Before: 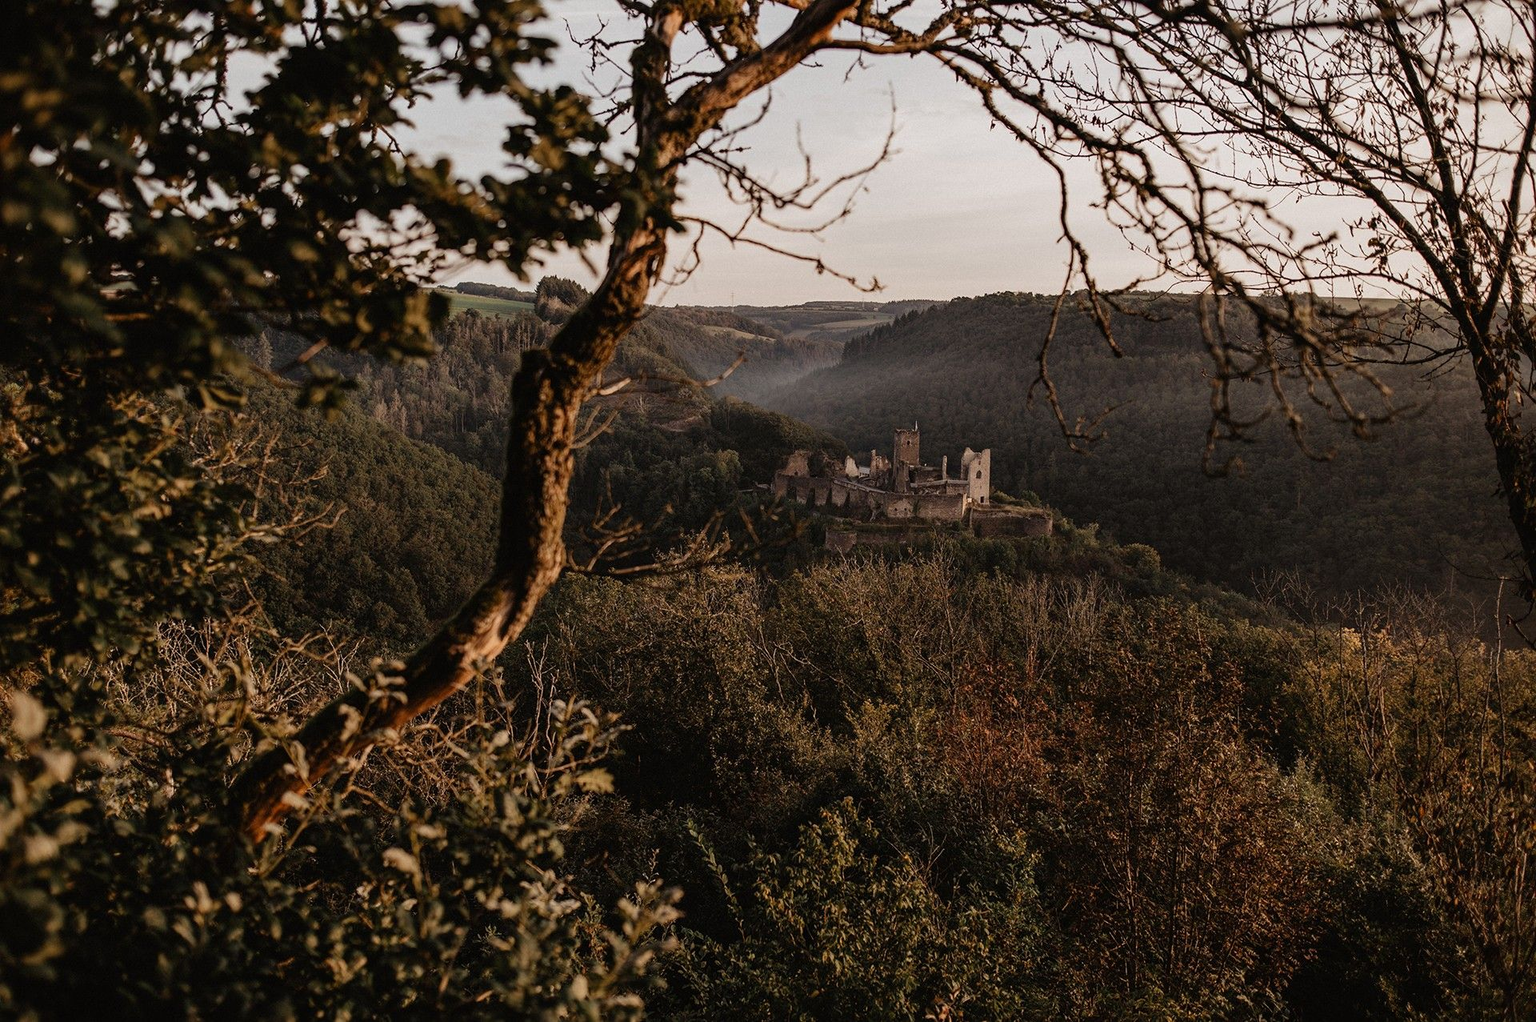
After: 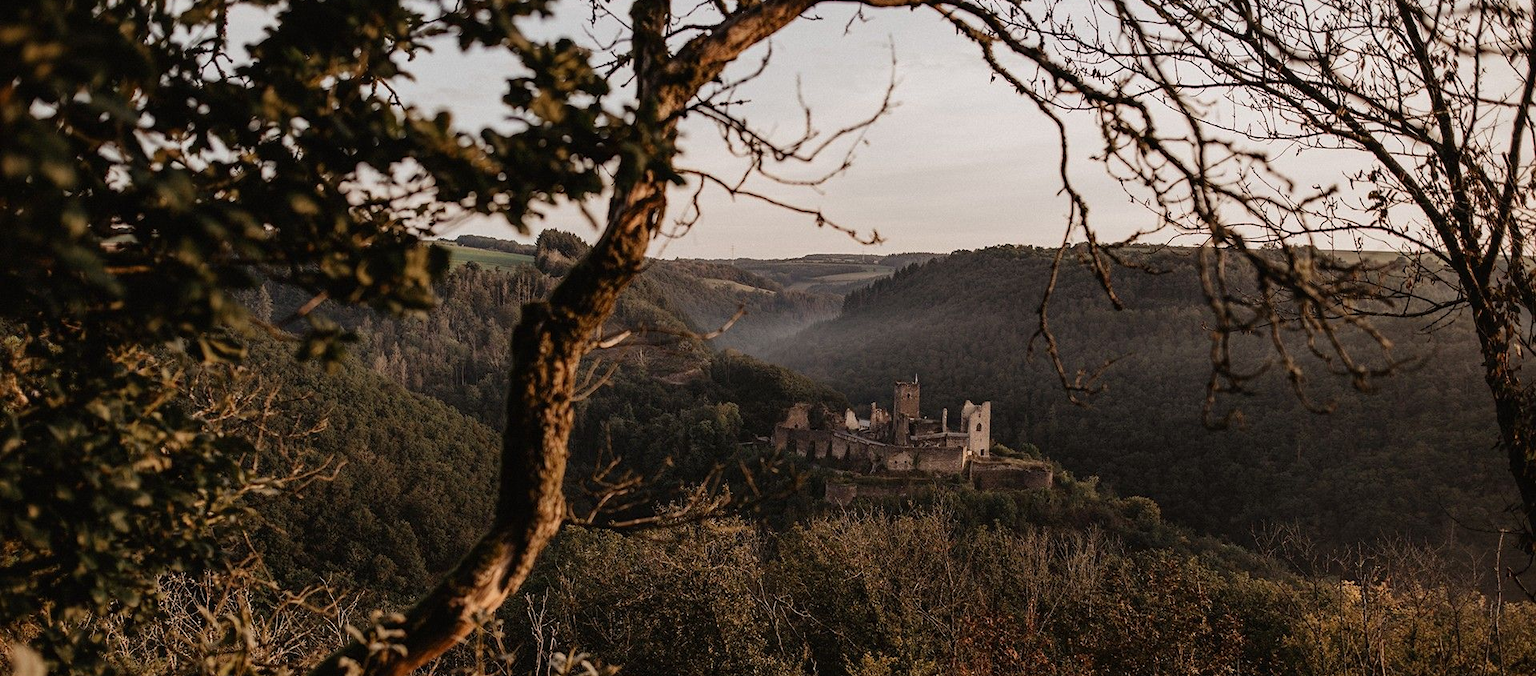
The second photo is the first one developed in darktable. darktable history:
crop and rotate: top 4.773%, bottom 28.928%
